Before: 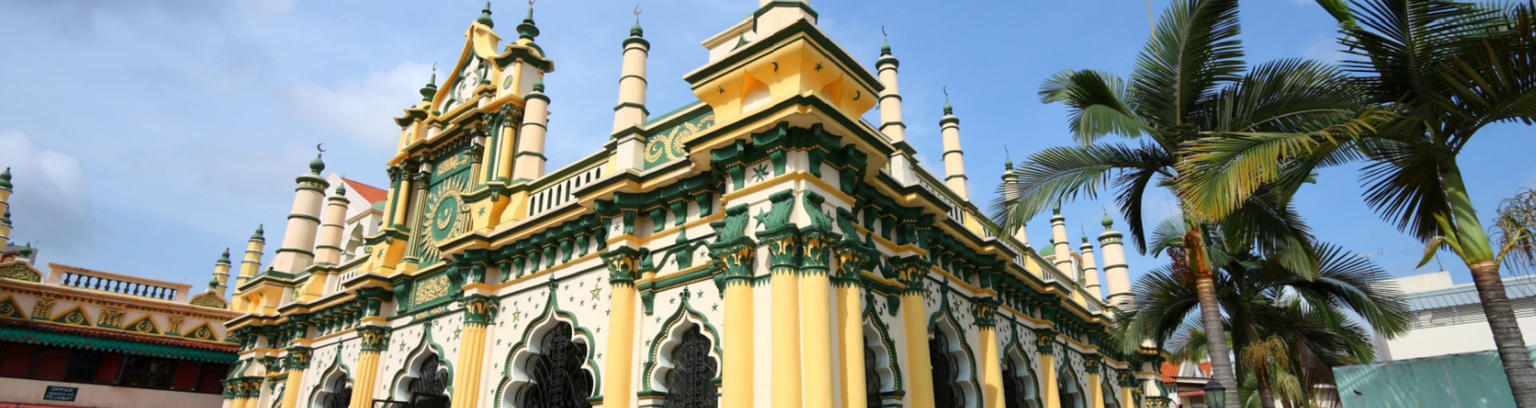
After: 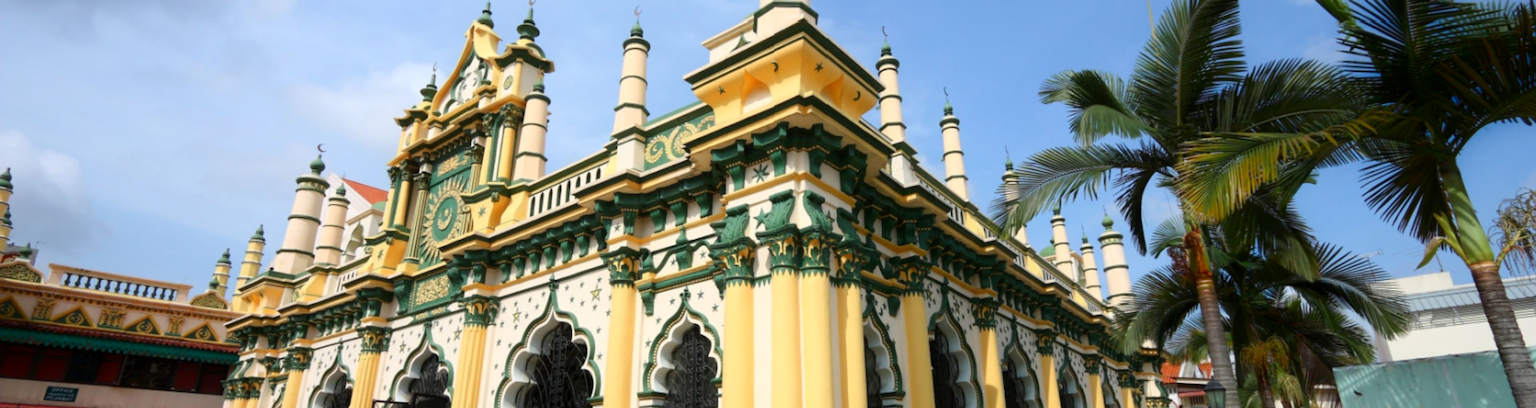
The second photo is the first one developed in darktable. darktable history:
shadows and highlights: shadows -69.4, highlights 34.66, soften with gaussian
local contrast: mode bilateral grid, contrast 16, coarseness 35, detail 104%, midtone range 0.2
